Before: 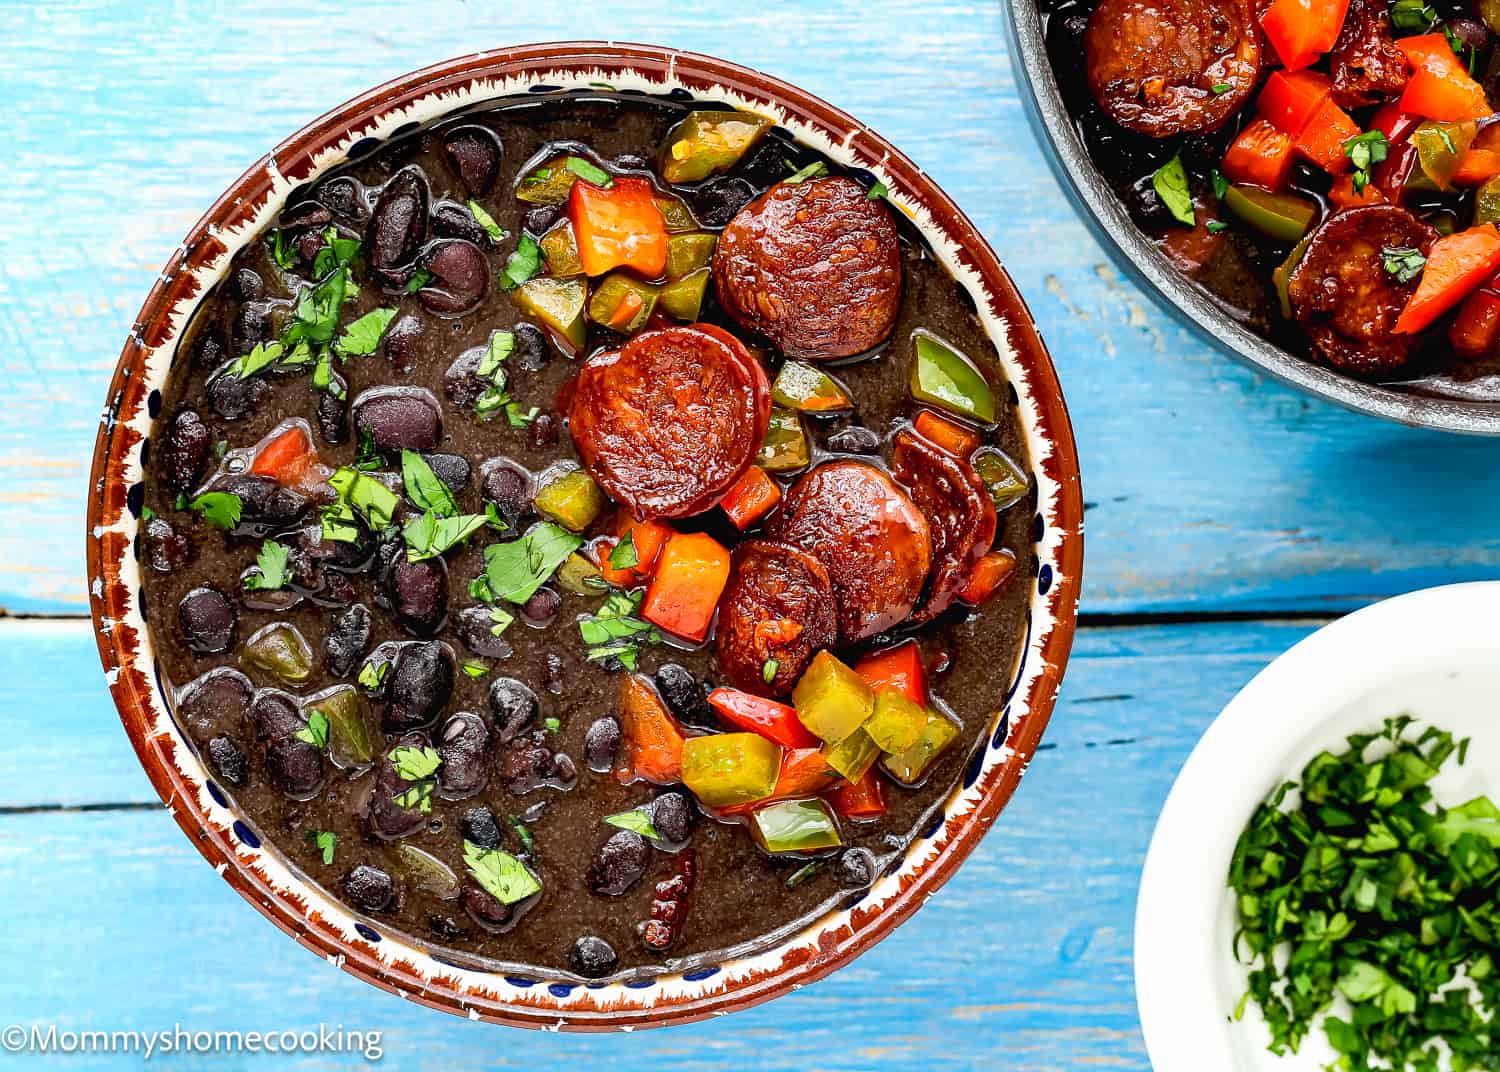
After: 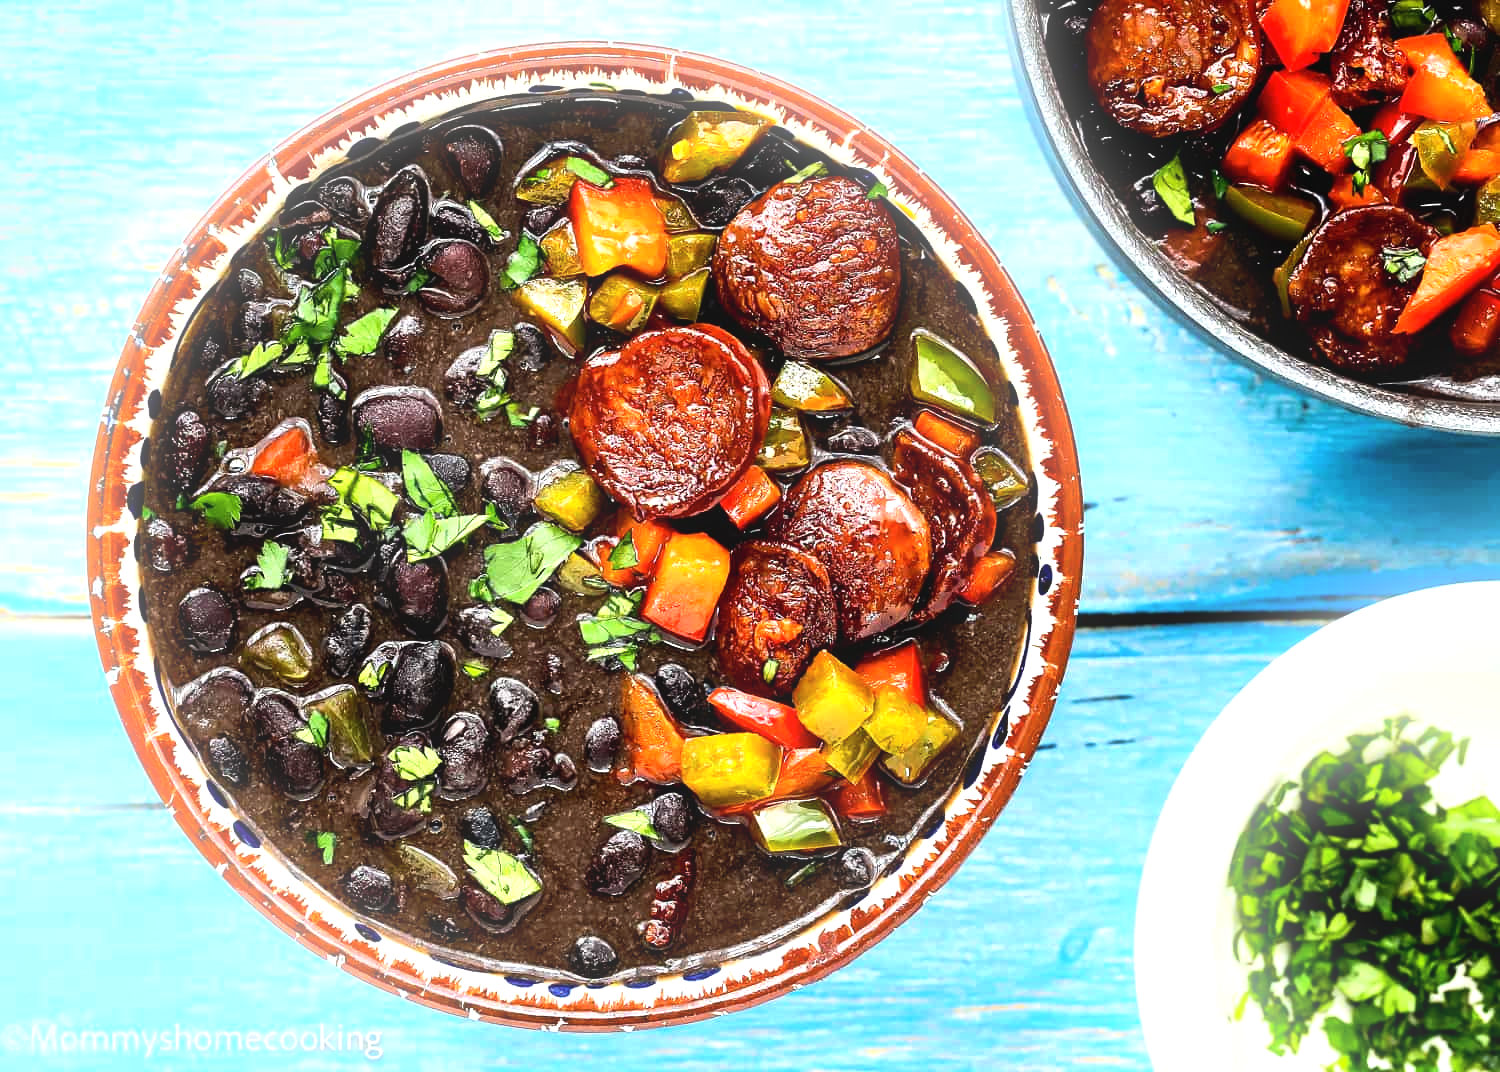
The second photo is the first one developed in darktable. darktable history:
tone equalizer: -8 EV -0.75 EV, -7 EV -0.7 EV, -6 EV -0.6 EV, -5 EV -0.4 EV, -3 EV 0.4 EV, -2 EV 0.6 EV, -1 EV 0.7 EV, +0 EV 0.75 EV, edges refinement/feathering 500, mask exposure compensation -1.57 EV, preserve details no
bloom: size 13.65%, threshold 98.39%, strength 4.82%
